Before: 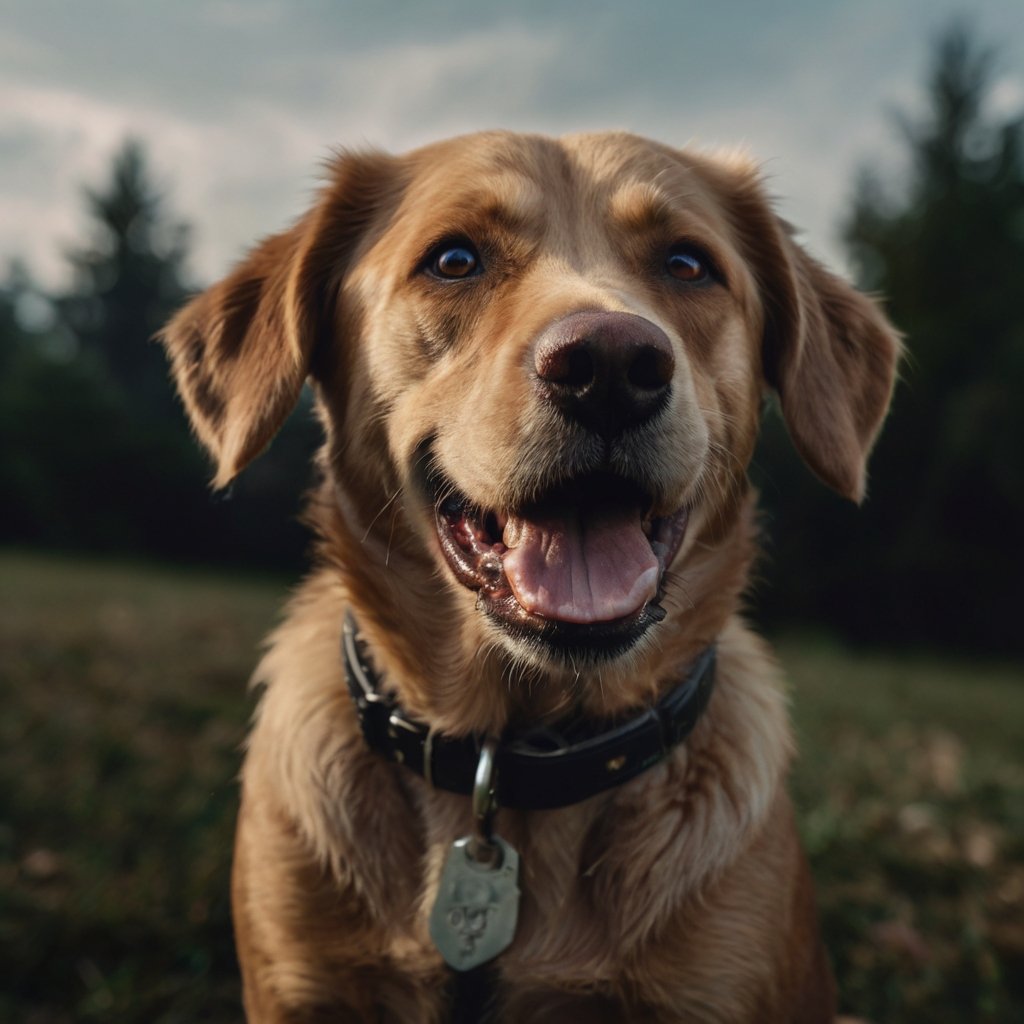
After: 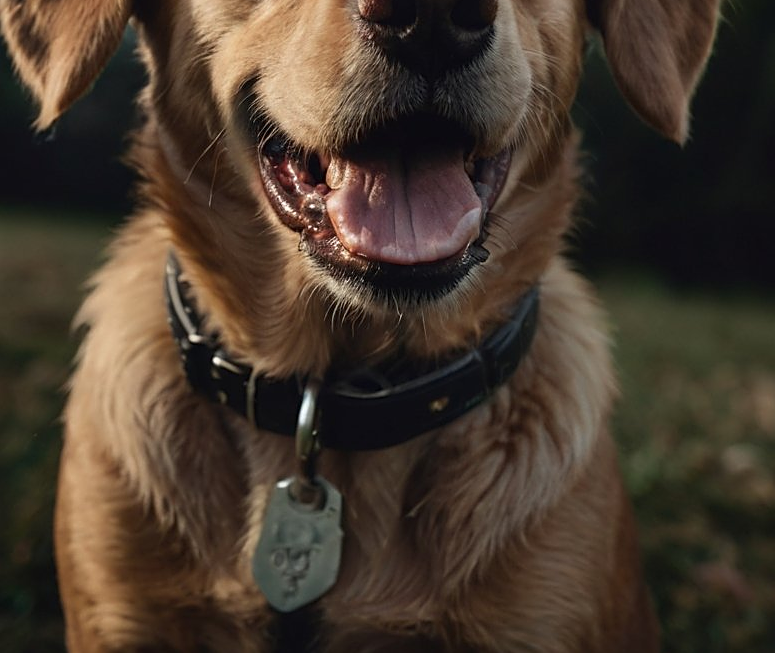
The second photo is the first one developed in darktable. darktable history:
sharpen: on, module defaults
crop and rotate: left 17.299%, top 35.115%, right 7.015%, bottom 1.024%
